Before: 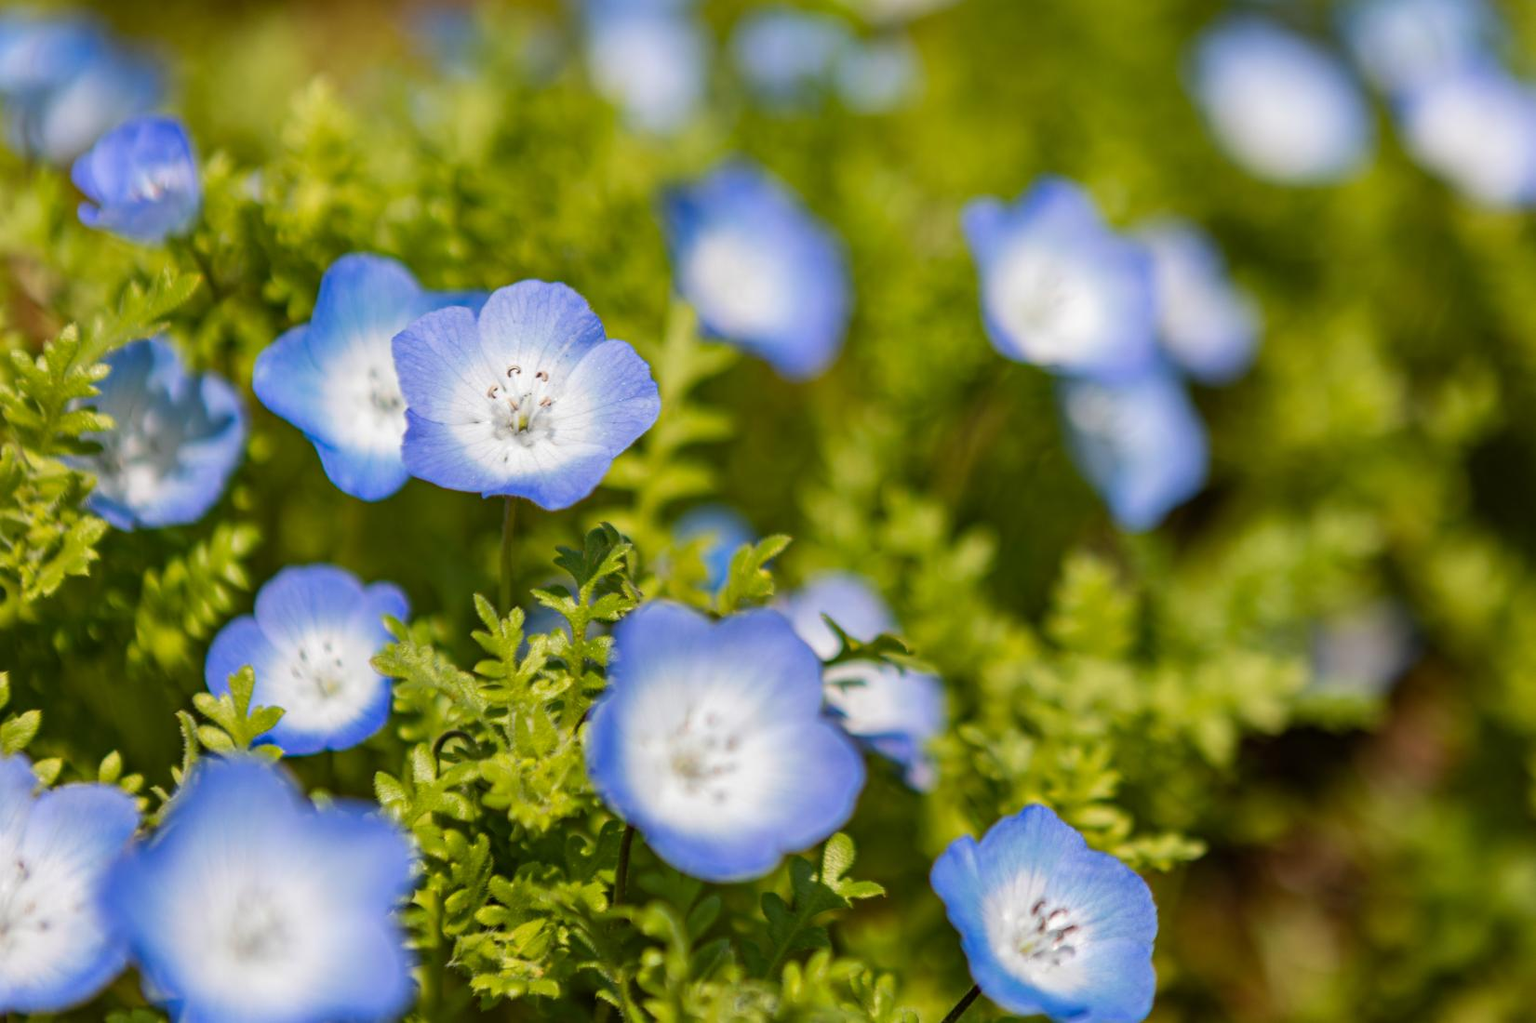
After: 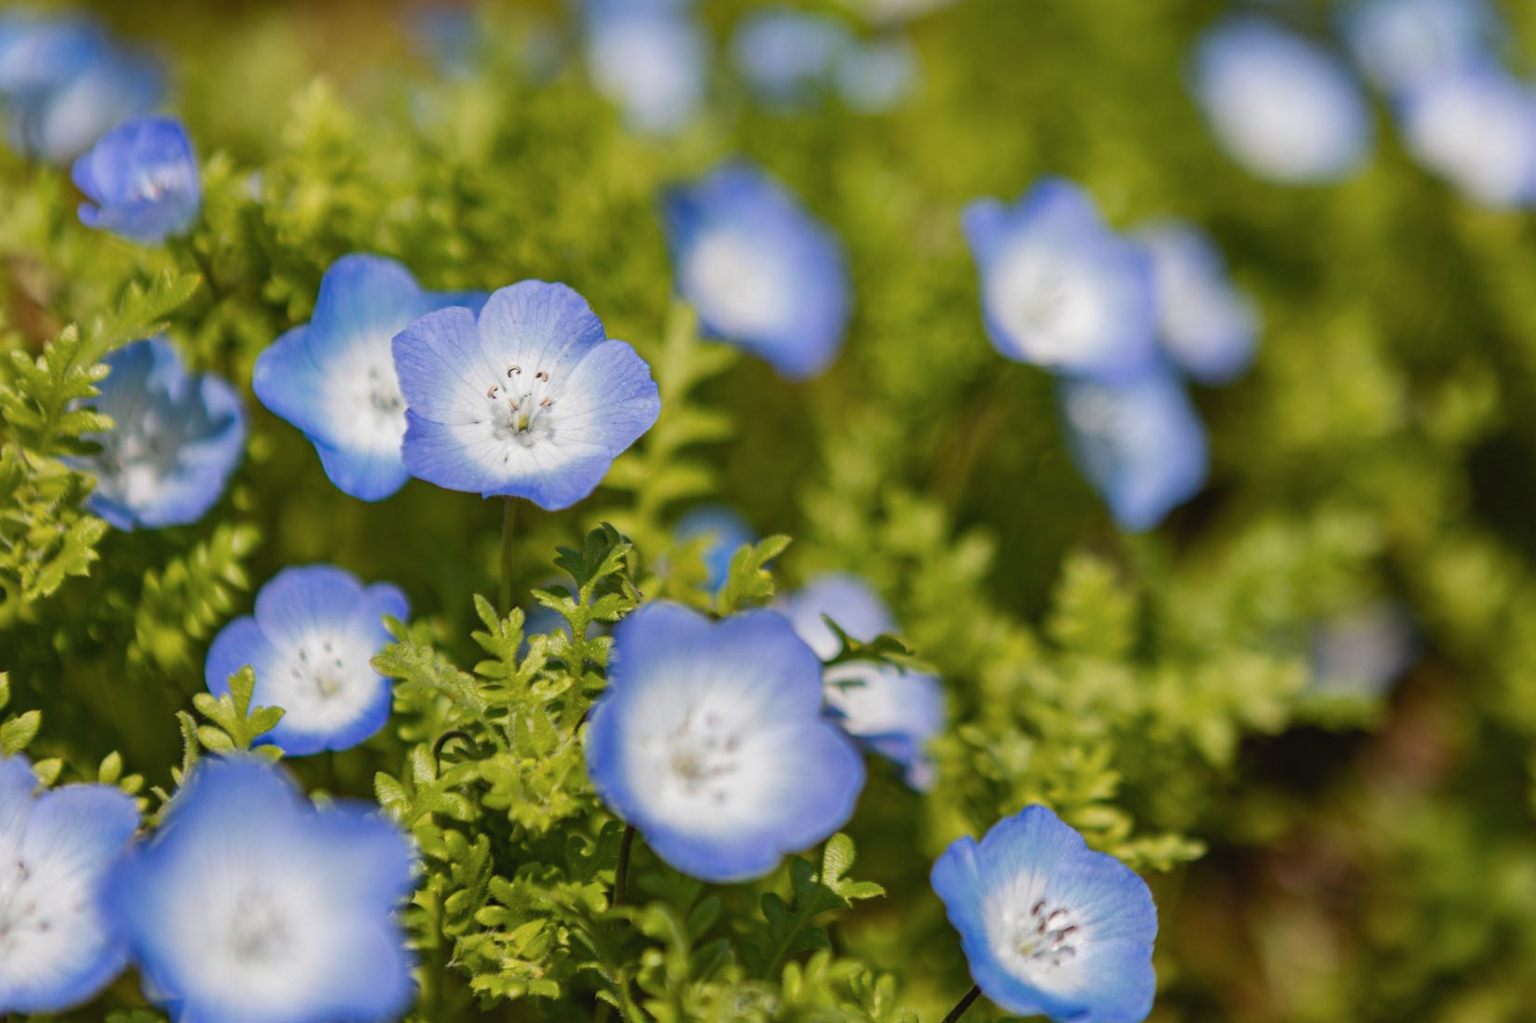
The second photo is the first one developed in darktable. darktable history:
contrast brightness saturation: contrast -0.077, brightness -0.04, saturation -0.112
